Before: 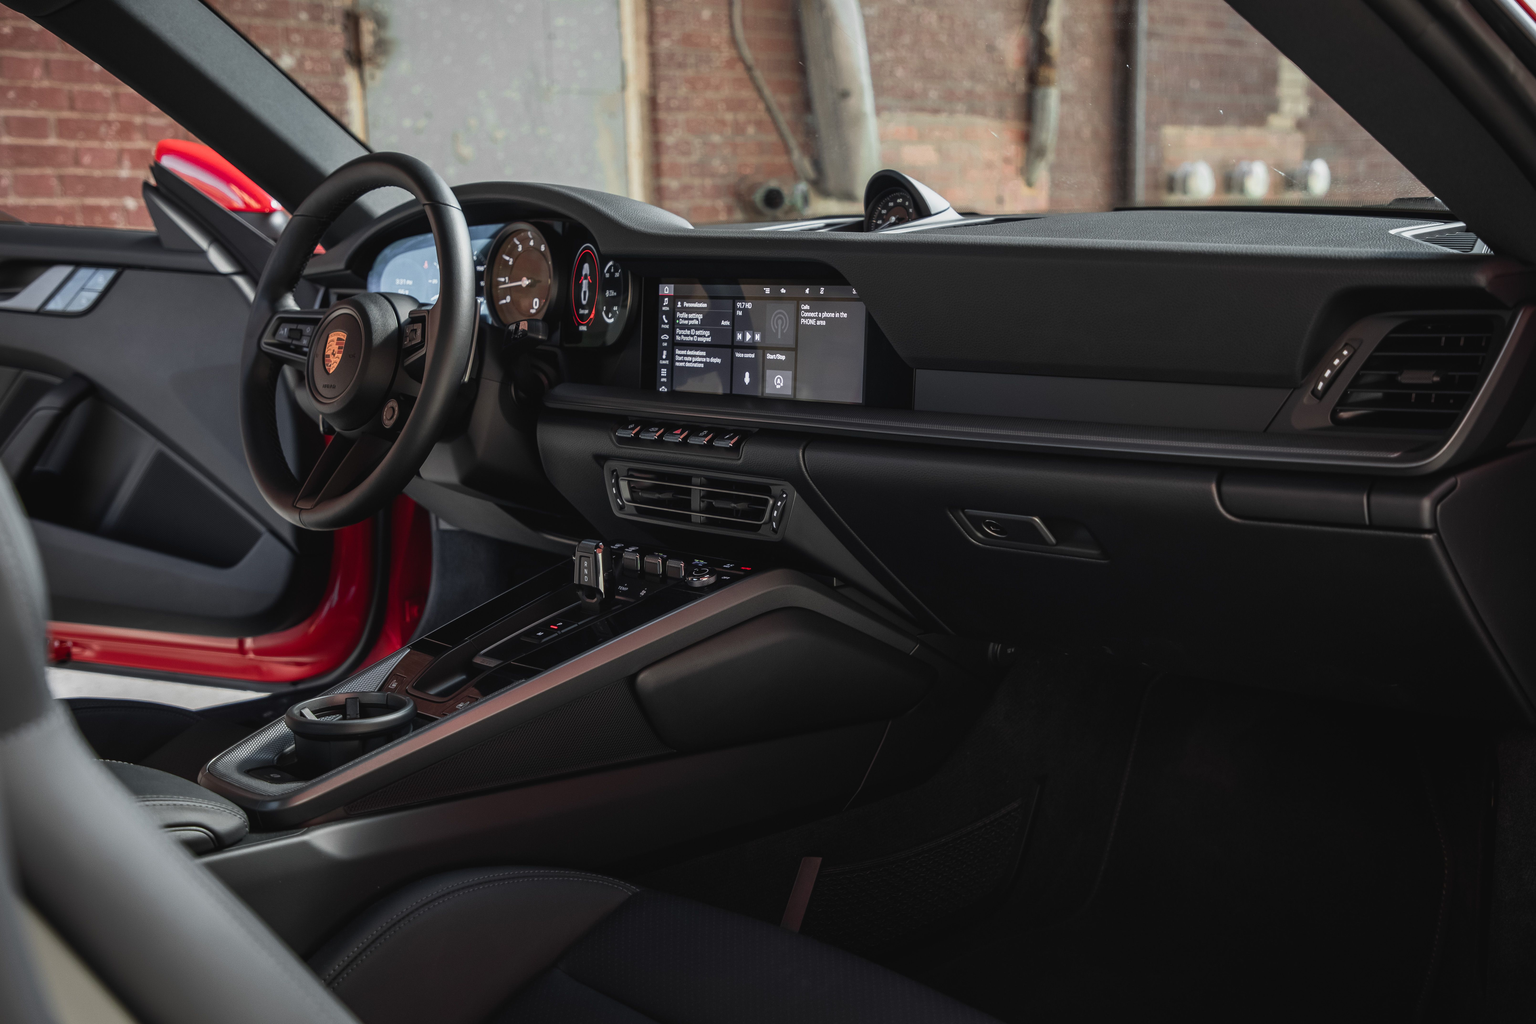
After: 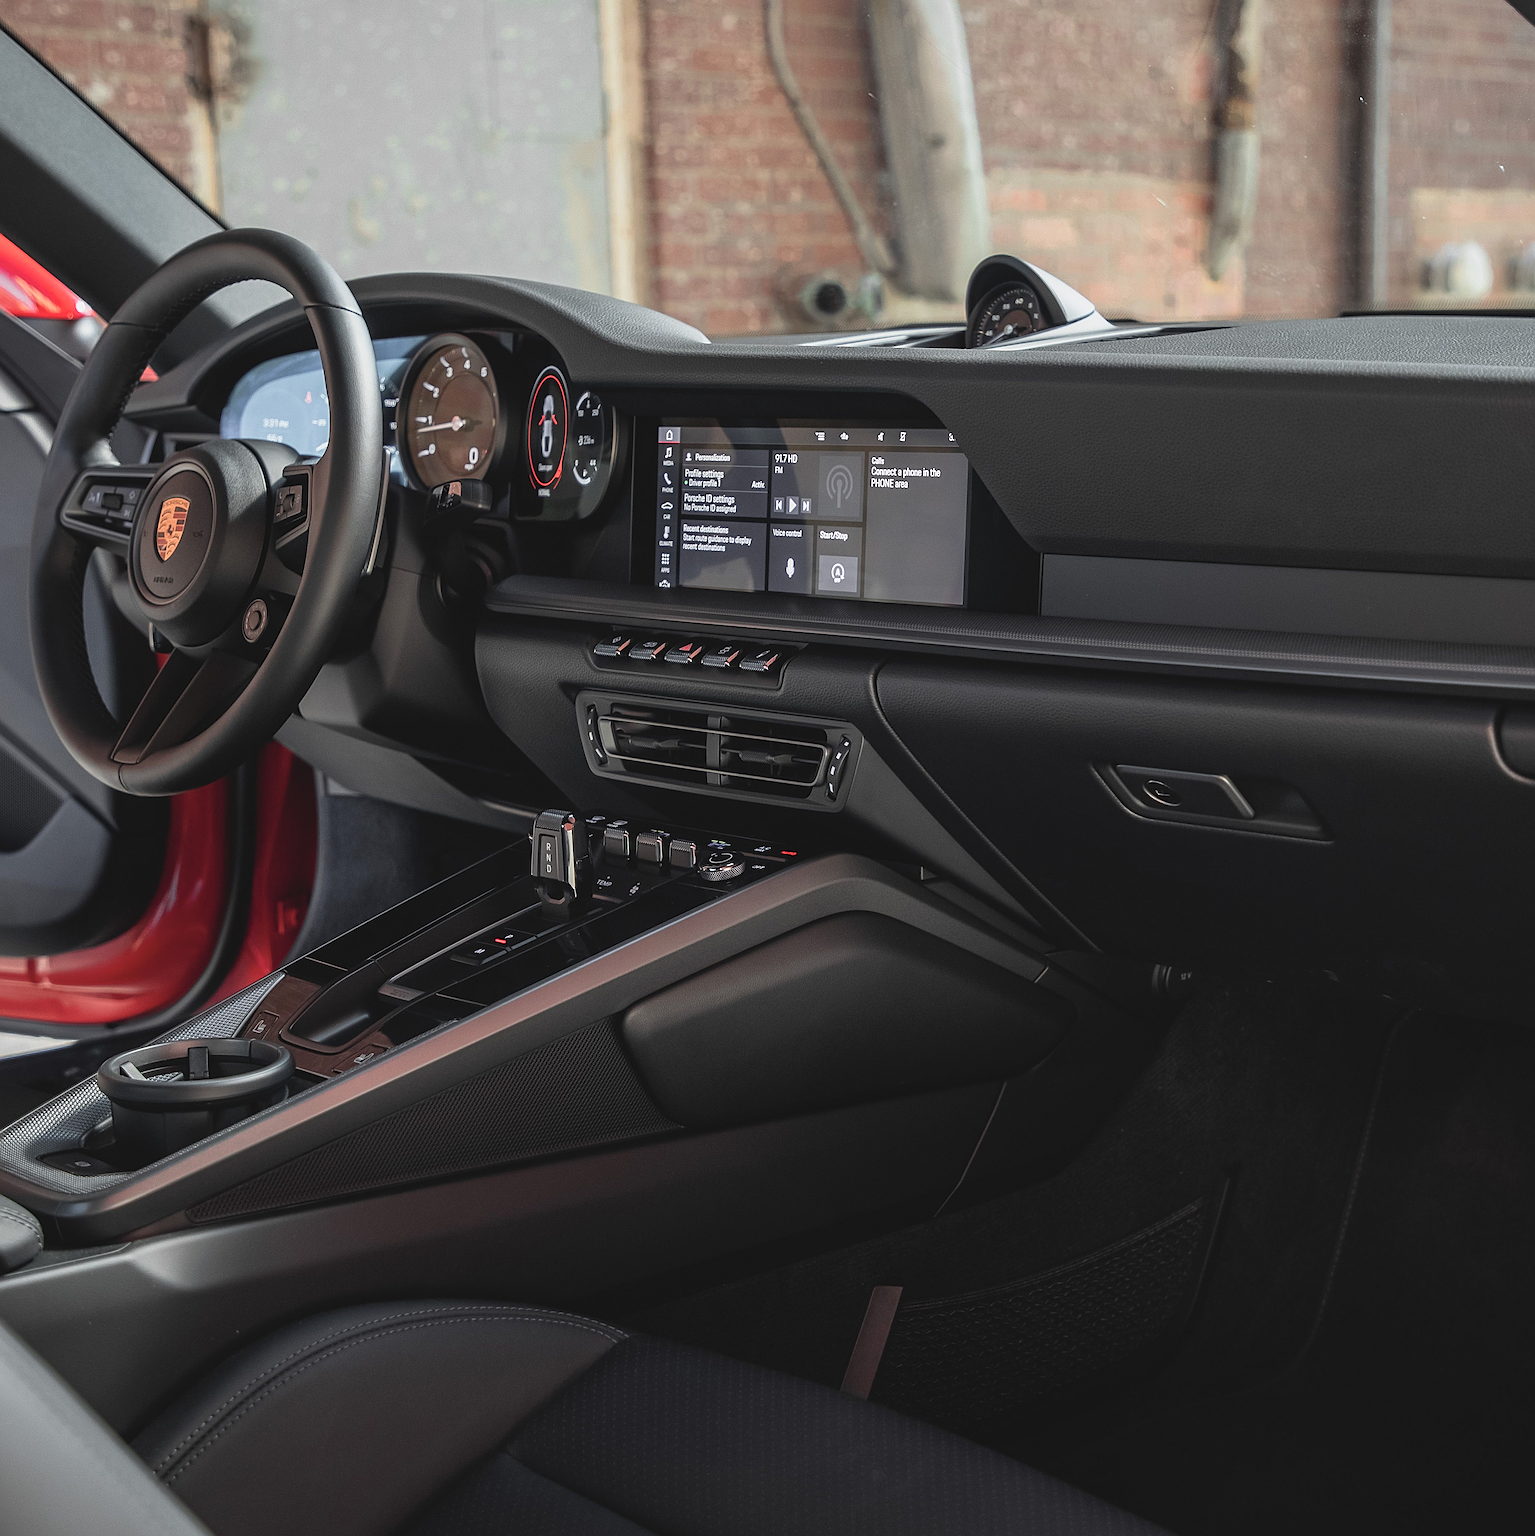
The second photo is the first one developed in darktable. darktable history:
sharpen: radius 2.811, amount 0.725
crop and rotate: left 14.365%, right 18.992%
contrast brightness saturation: brightness 0.142
